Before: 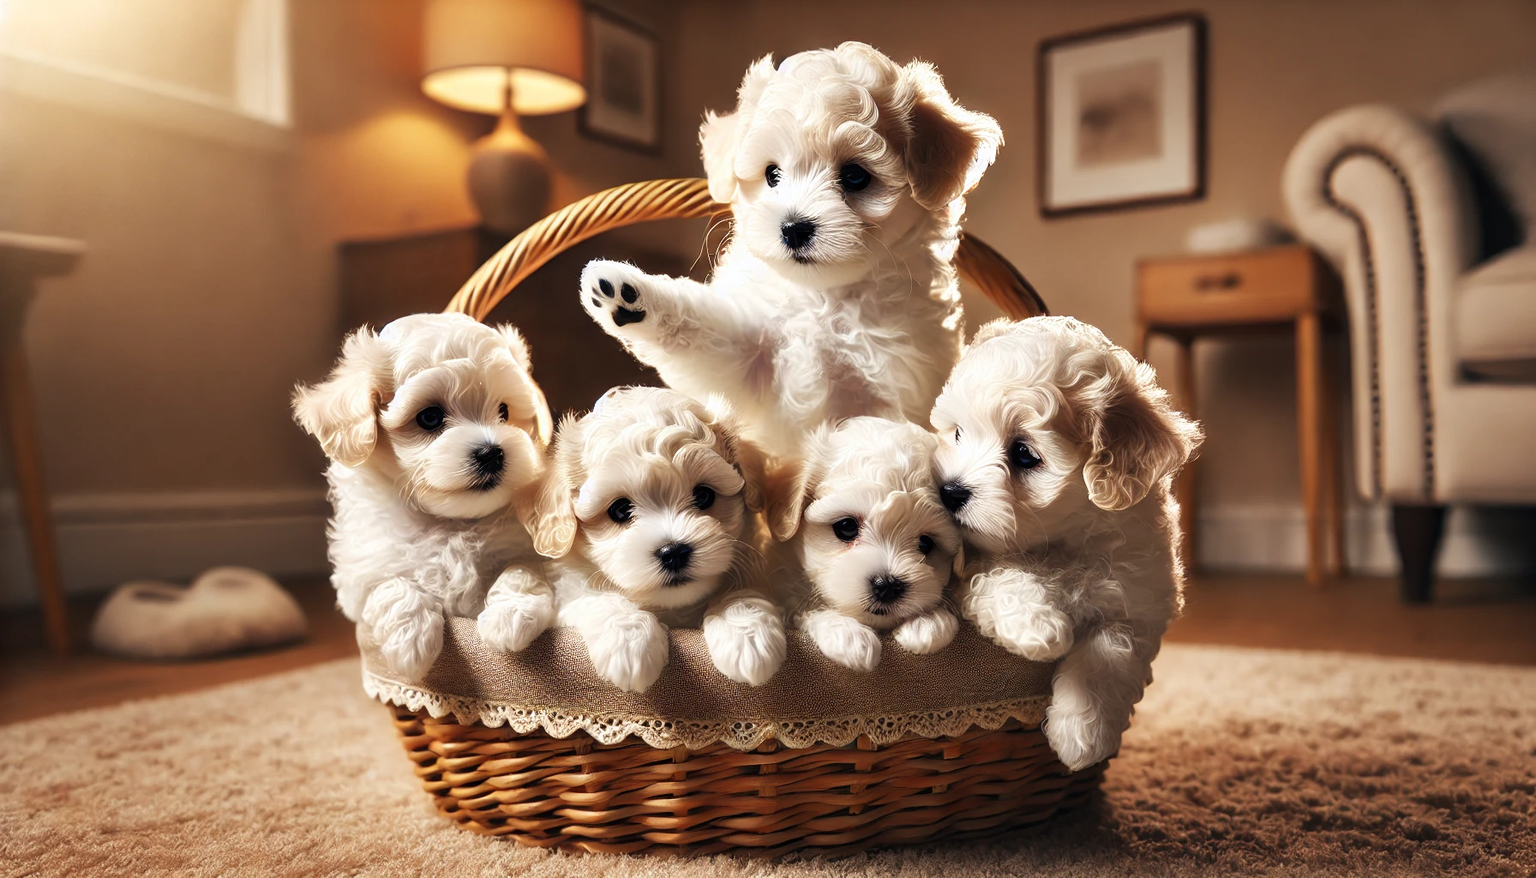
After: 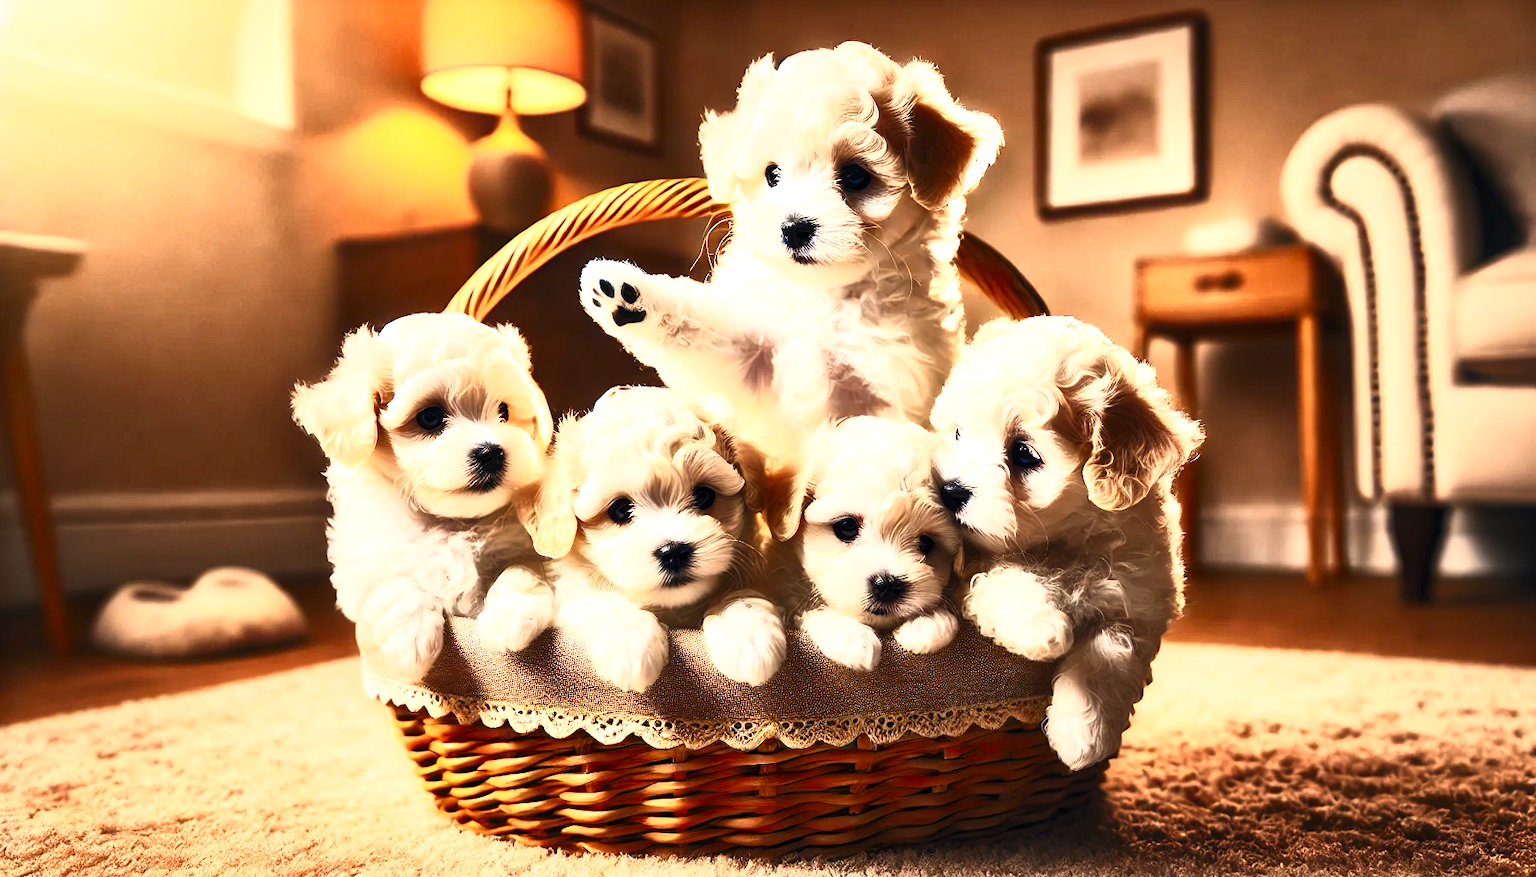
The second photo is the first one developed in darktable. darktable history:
local contrast: mode bilateral grid, contrast 20, coarseness 50, detail 150%, midtone range 0.2
contrast brightness saturation: contrast 0.83, brightness 0.59, saturation 0.59
